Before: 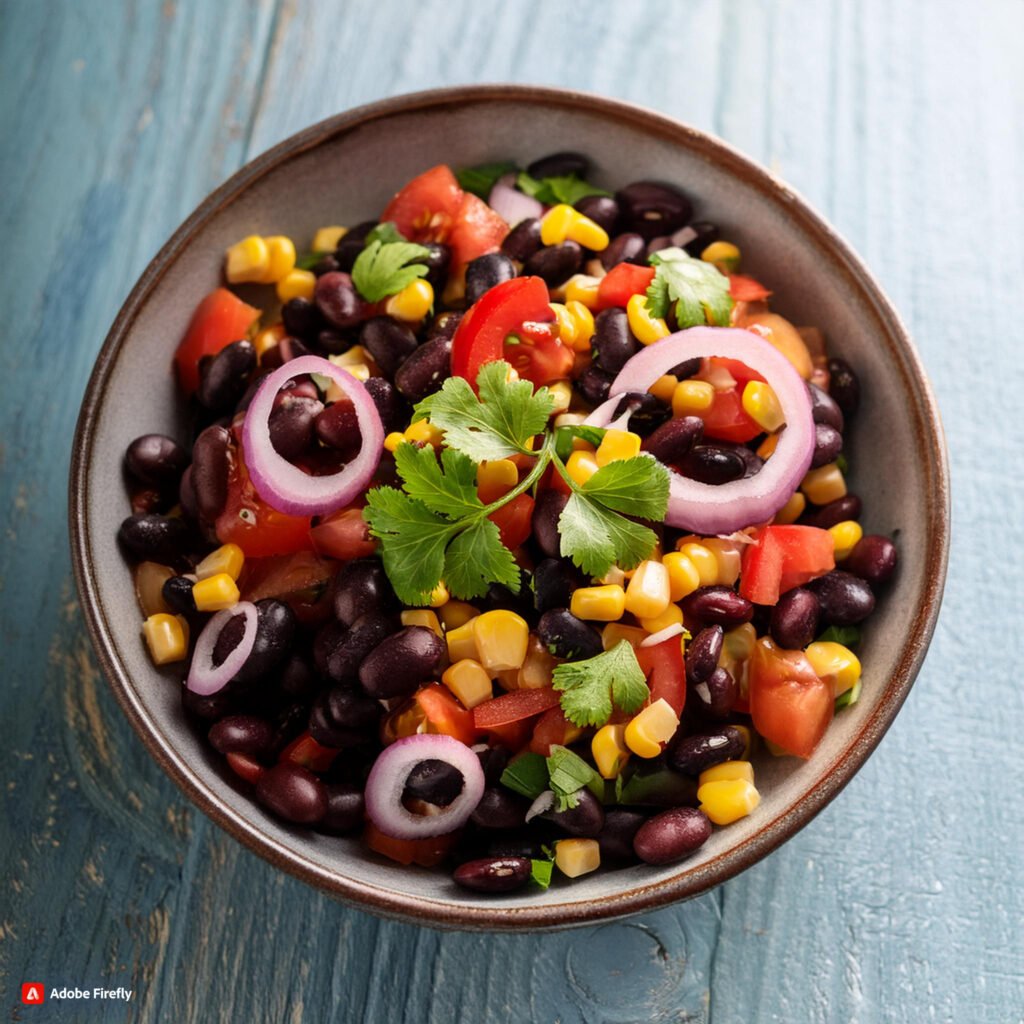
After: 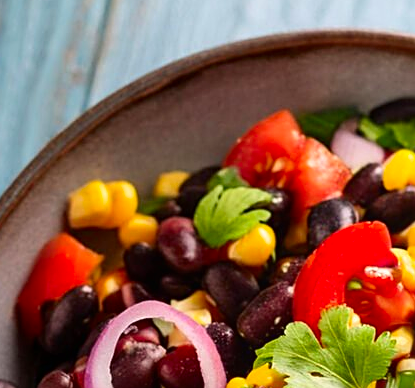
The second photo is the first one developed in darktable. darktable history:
bloom: size 15%, threshold 97%, strength 7%
crop: left 15.452%, top 5.459%, right 43.956%, bottom 56.62%
contrast brightness saturation: contrast 0.09, saturation 0.28
sharpen: on, module defaults
